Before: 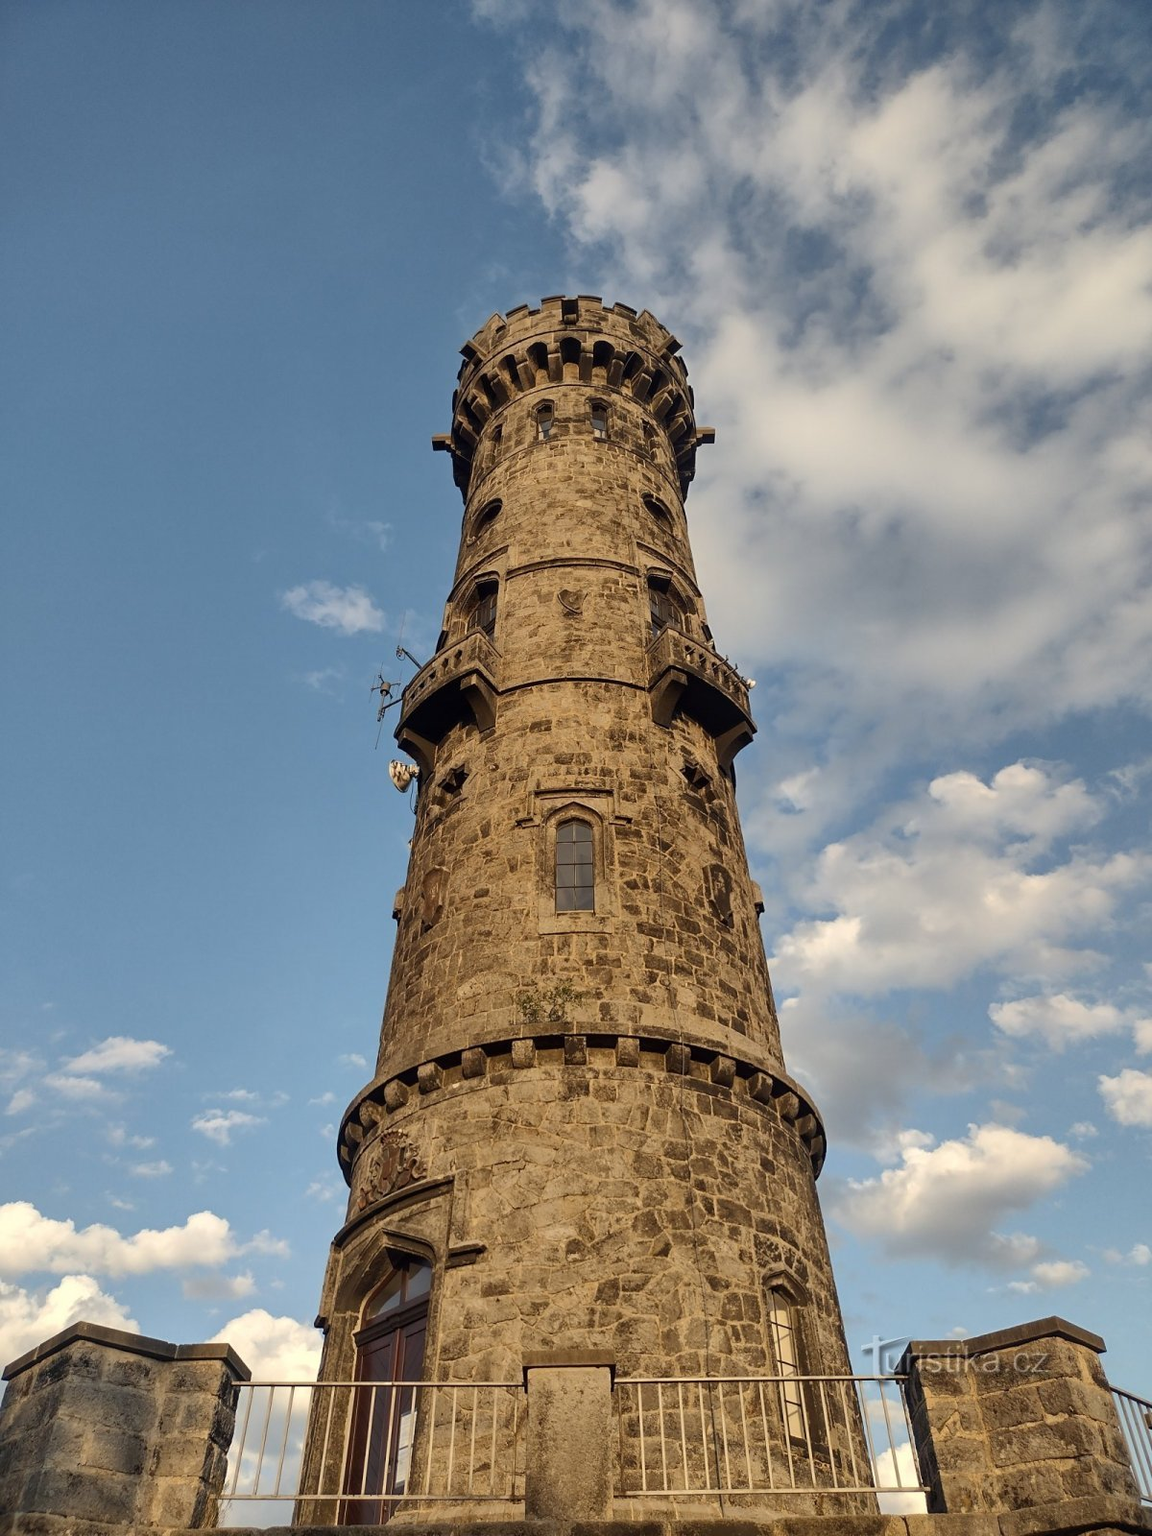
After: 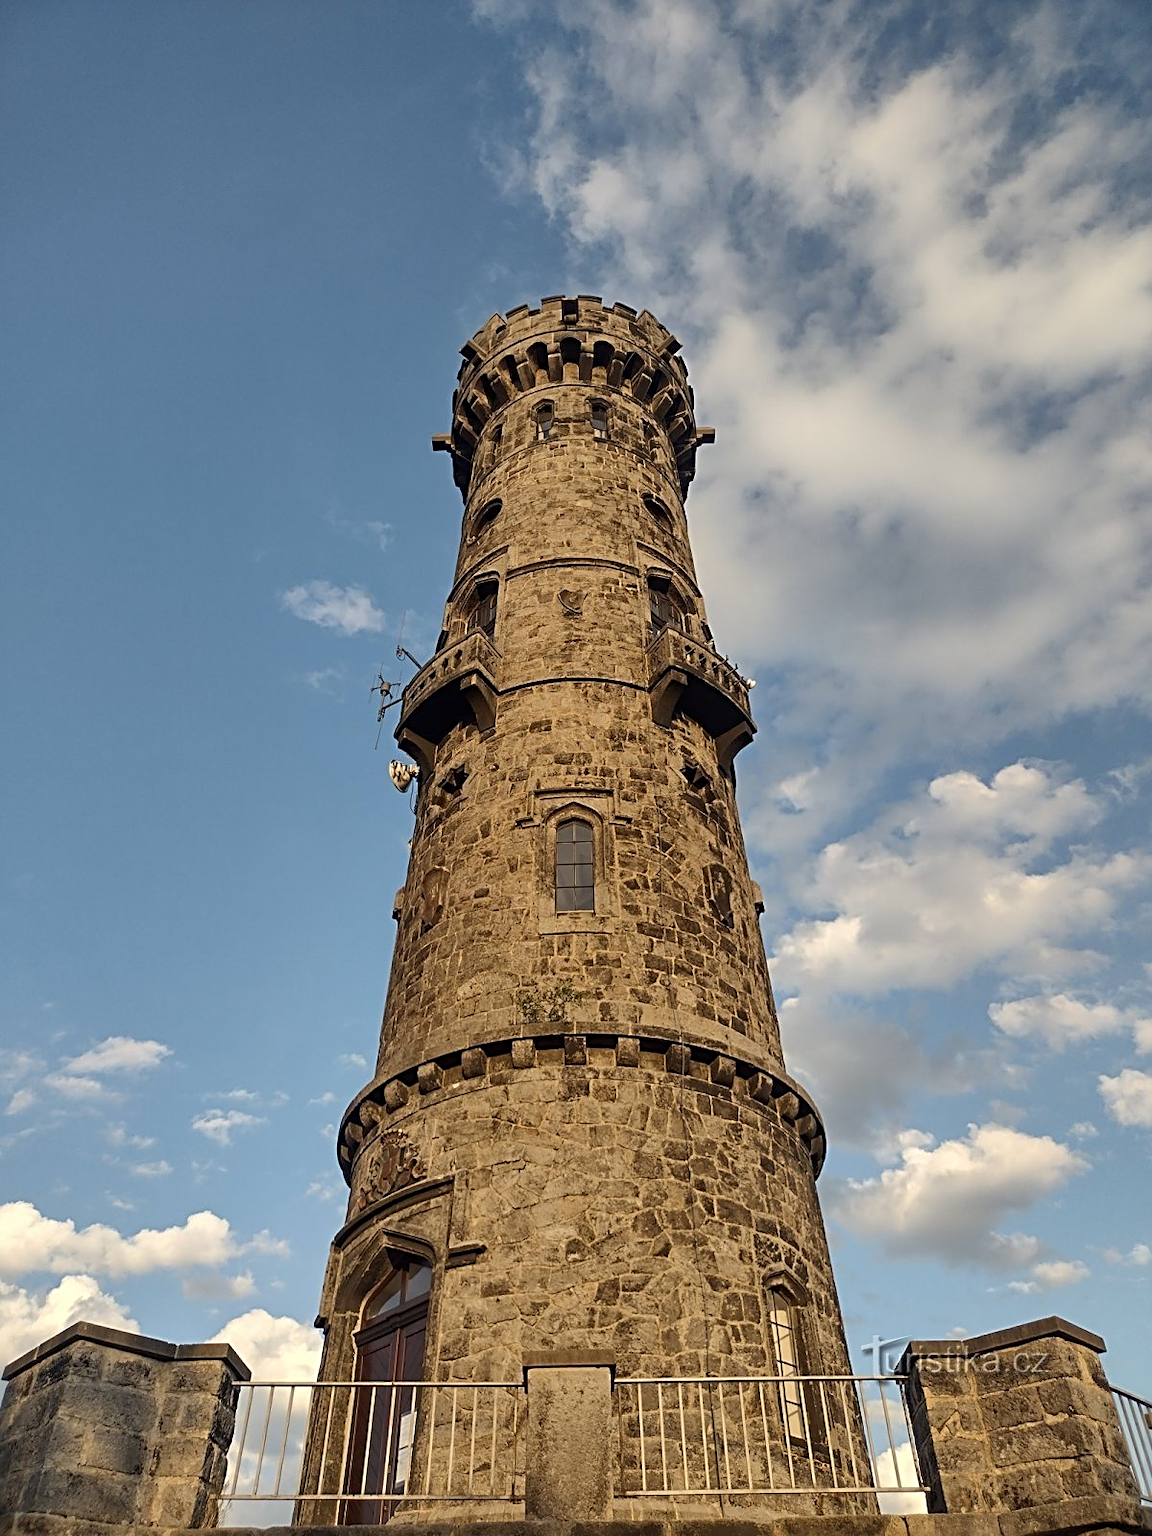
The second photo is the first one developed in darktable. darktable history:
sharpen: radius 3.088
